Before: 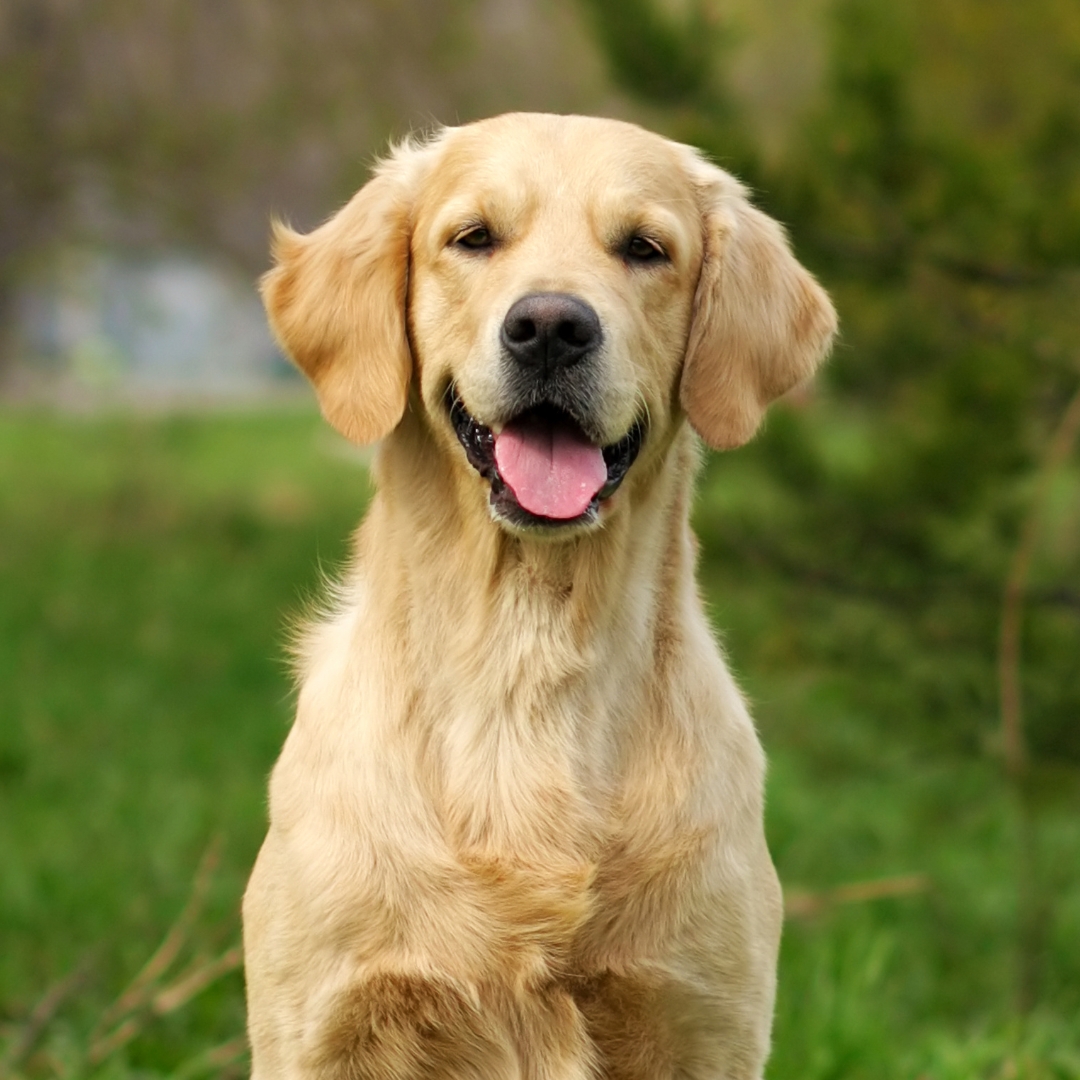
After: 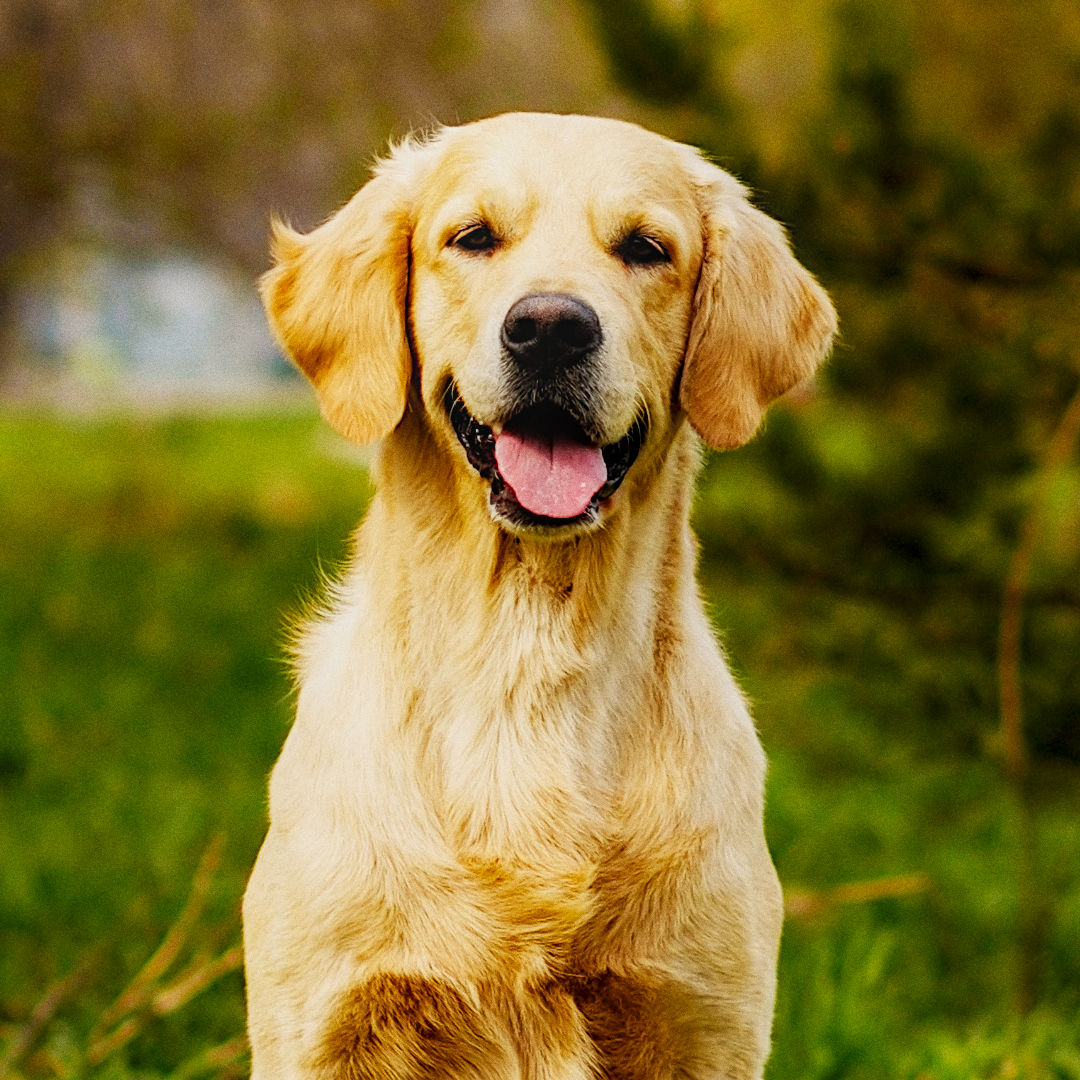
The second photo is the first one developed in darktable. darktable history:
diffuse or sharpen "_builtin_sharpen demosaicing | AA filter": edge sensitivity 1, 1st order anisotropy 100%, 2nd order anisotropy 100%, 3rd order anisotropy 100%, 4th order anisotropy 100%, 1st order speed -25%, 2nd order speed -25%, 3rd order speed -25%, 4th order speed -25%
diffuse or sharpen "bloom 10%": radius span 32, 1st order speed 50%, 2nd order speed 50%, 3rd order speed 50%, 4th order speed 50% | blend: blend mode normal, opacity 10%; mask: uniform (no mask)
grain "film": coarseness 0.09 ISO
color balance rgb: shadows lift › chroma 2%, shadows lift › hue 50°, power › hue 60°, highlights gain › chroma 1%, highlights gain › hue 60°, global offset › luminance 0.25%, global vibrance 30%
sigmoid: contrast 1.8, skew -0.2, preserve hue 0%, red attenuation 0.1, red rotation 0.035, green attenuation 0.1, green rotation -0.017, blue attenuation 0.15, blue rotation -0.052, base primaries Rec2020
color equalizer: saturation › orange 1.04, saturation › green 0.92, saturation › blue 1.05, hue › red 2.4, hue › yellow -4.8, hue › green 2.4, brightness › red 0.927, brightness › orange 1.04, brightness › yellow 1.04, brightness › green 0.9, brightness › cyan 0.953, brightness › blue 0.92, brightness › lavender 0.98, brightness › magenta 0.98 | blend: blend mode normal, opacity 100%; mask: uniform (no mask)
rgb primaries: red hue 0.035, red purity 1.1, green hue 0.017, blue hue -0.087, blue purity 1.1
local contrast: on, module defaults
contrast equalizer: y [[0.5, 0.486, 0.447, 0.446, 0.489, 0.5], [0.5 ×6], [0.5 ×6], [0 ×6], [0 ×6]]
